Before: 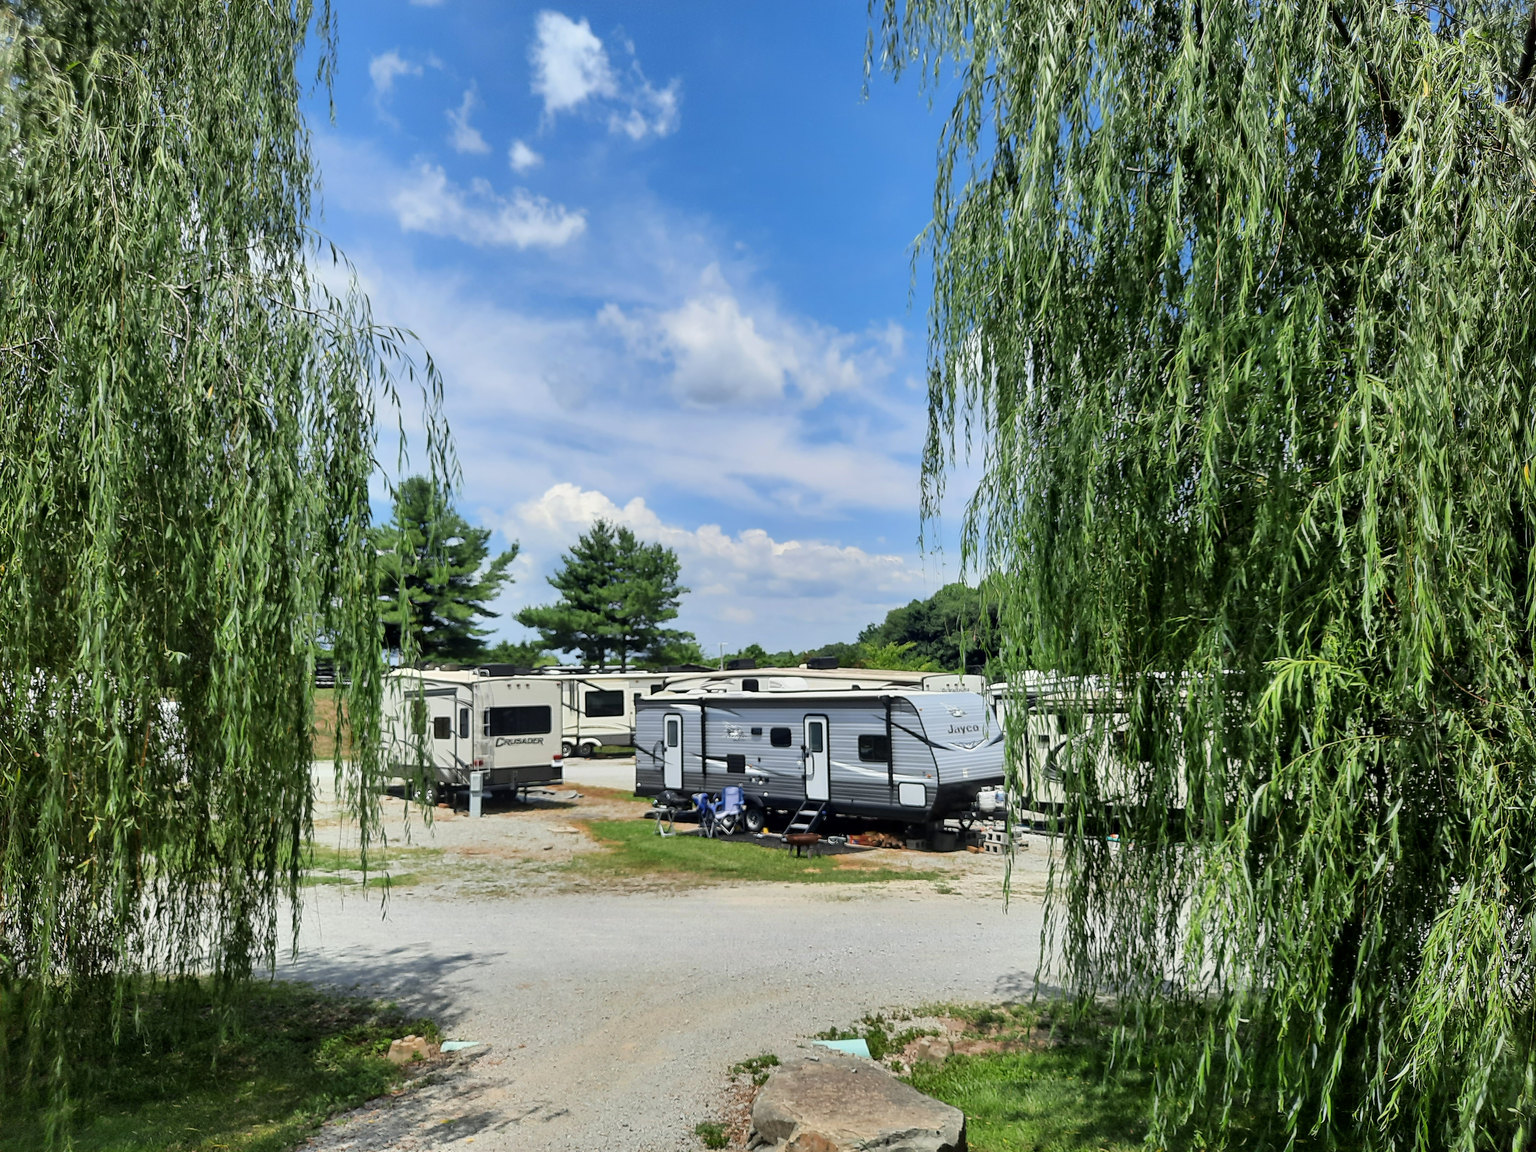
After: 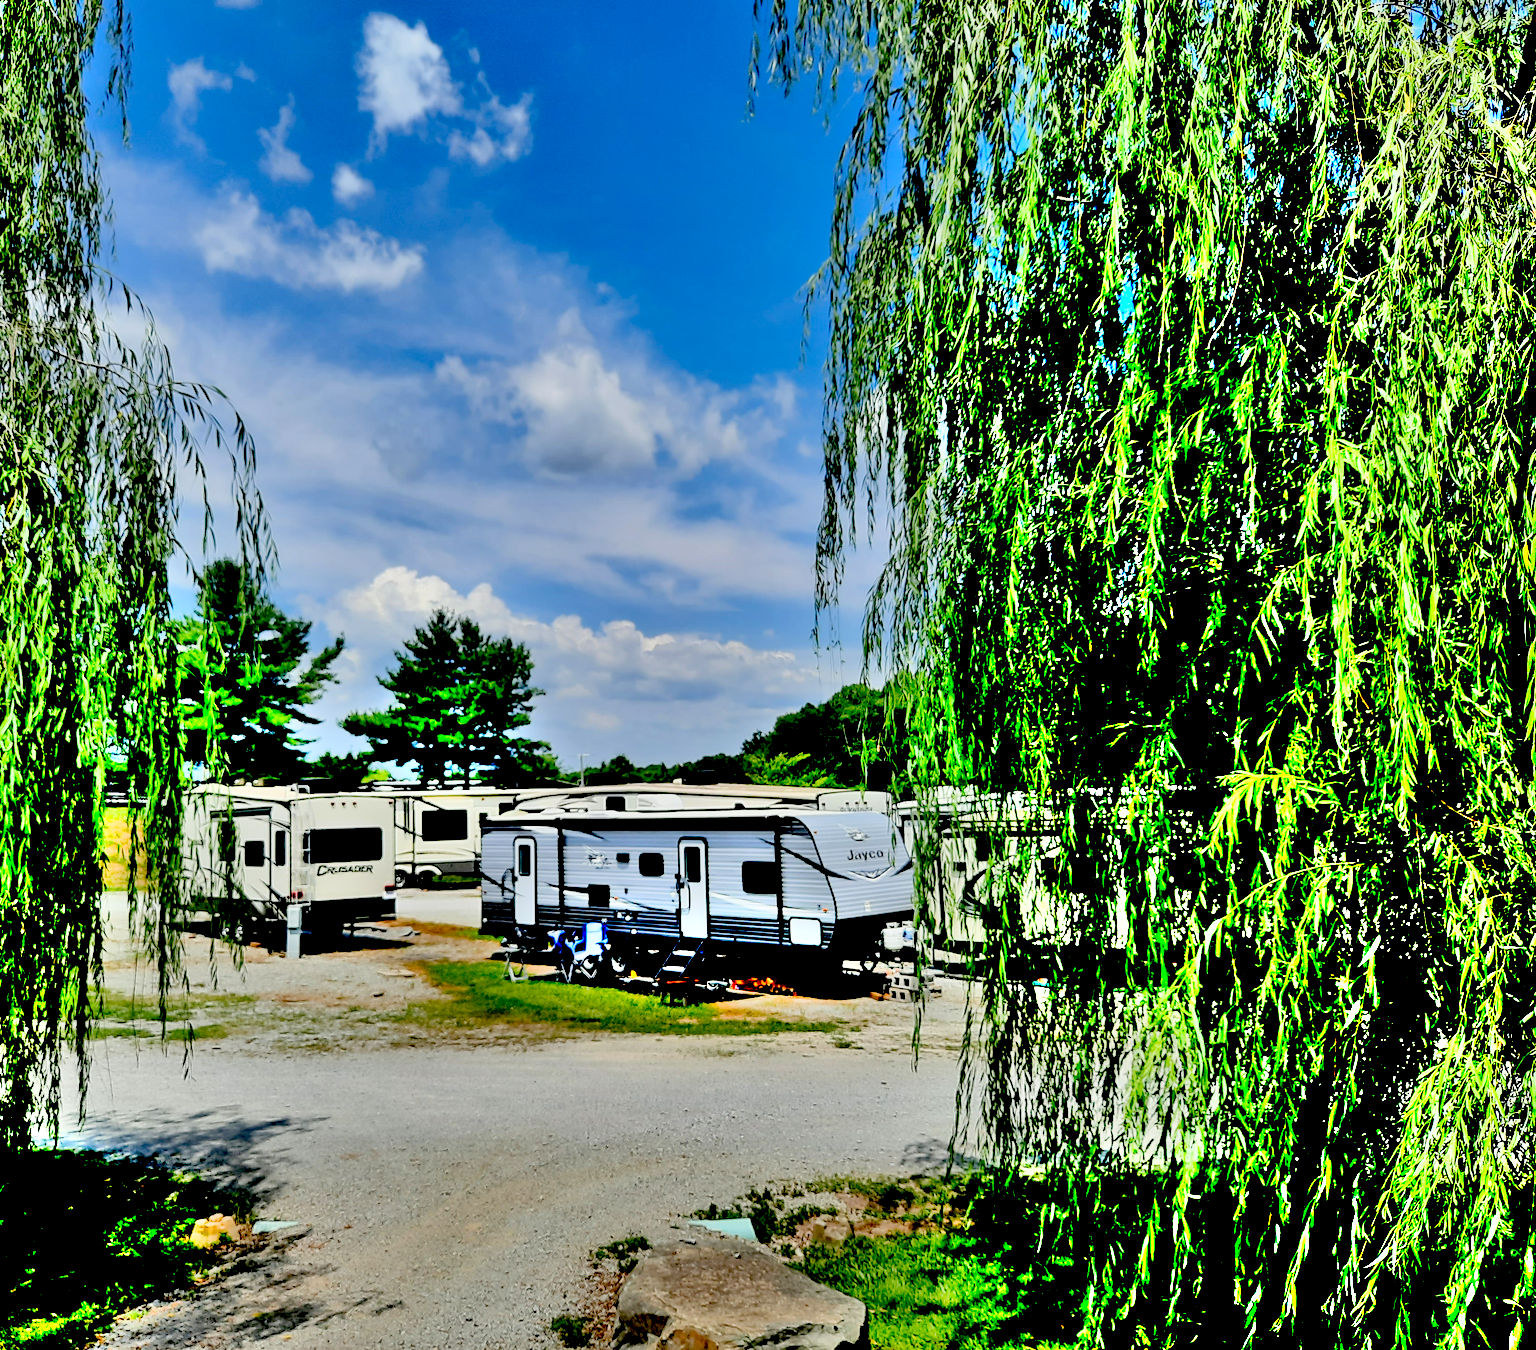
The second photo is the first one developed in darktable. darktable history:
shadows and highlights: shadows 59.4, soften with gaussian
crop and rotate: left 14.696%
exposure: black level correction 0.099, exposure -0.094 EV, compensate exposure bias true, compensate highlight preservation false
